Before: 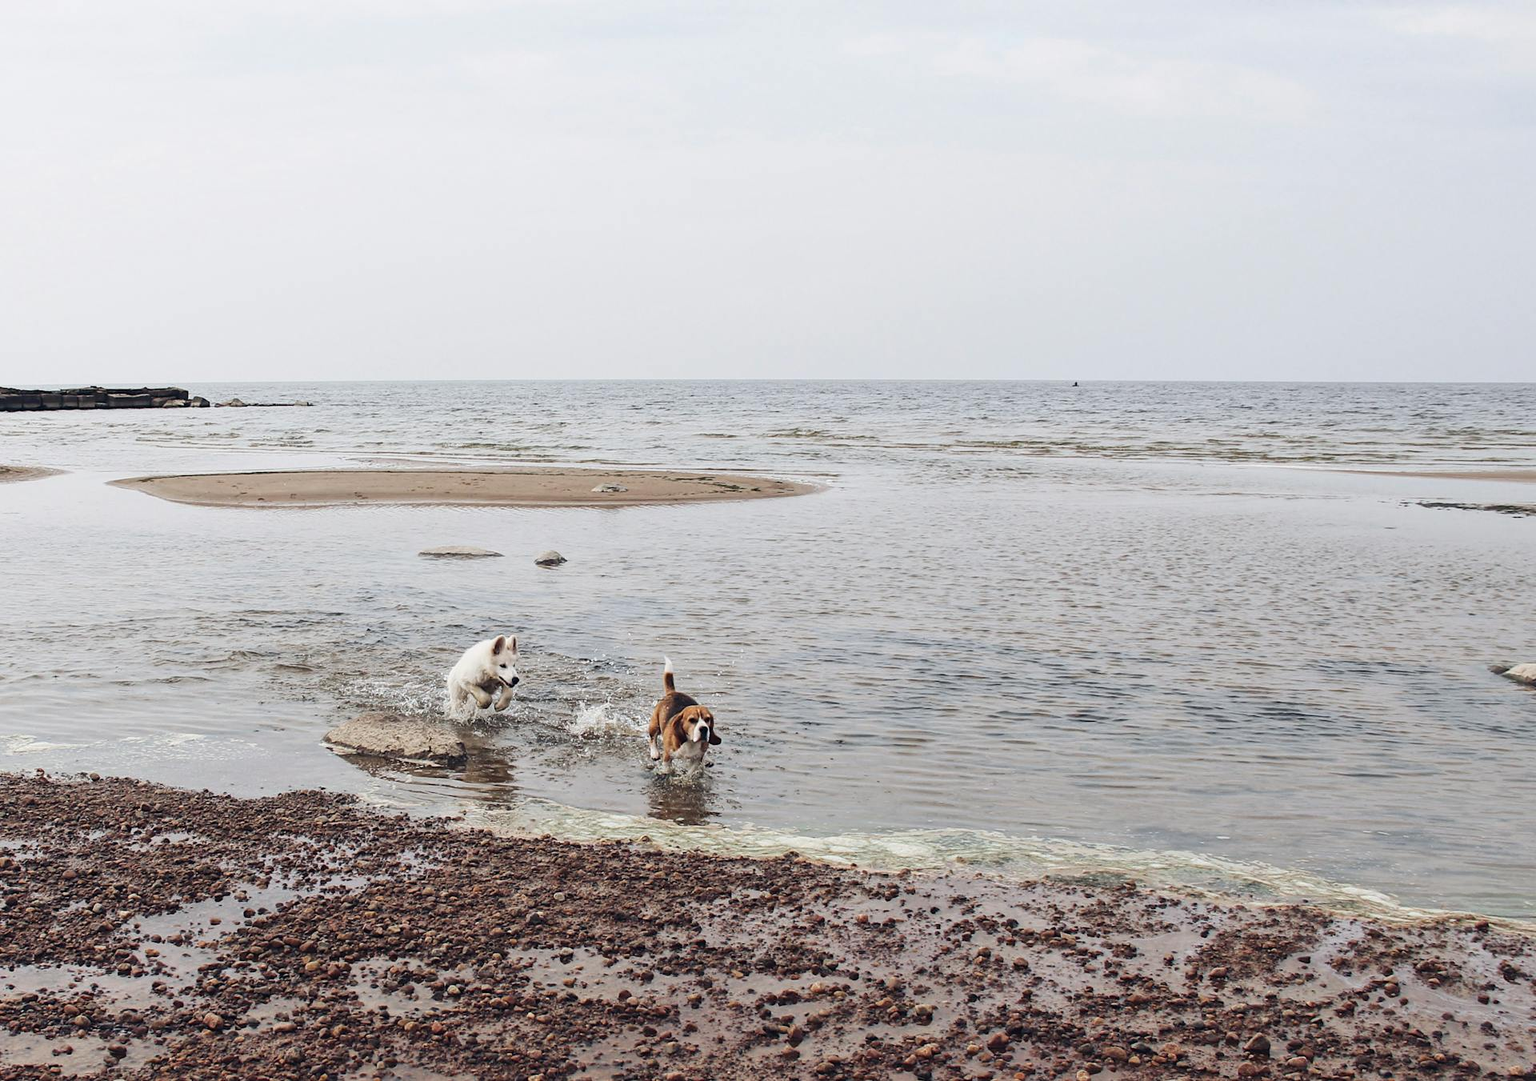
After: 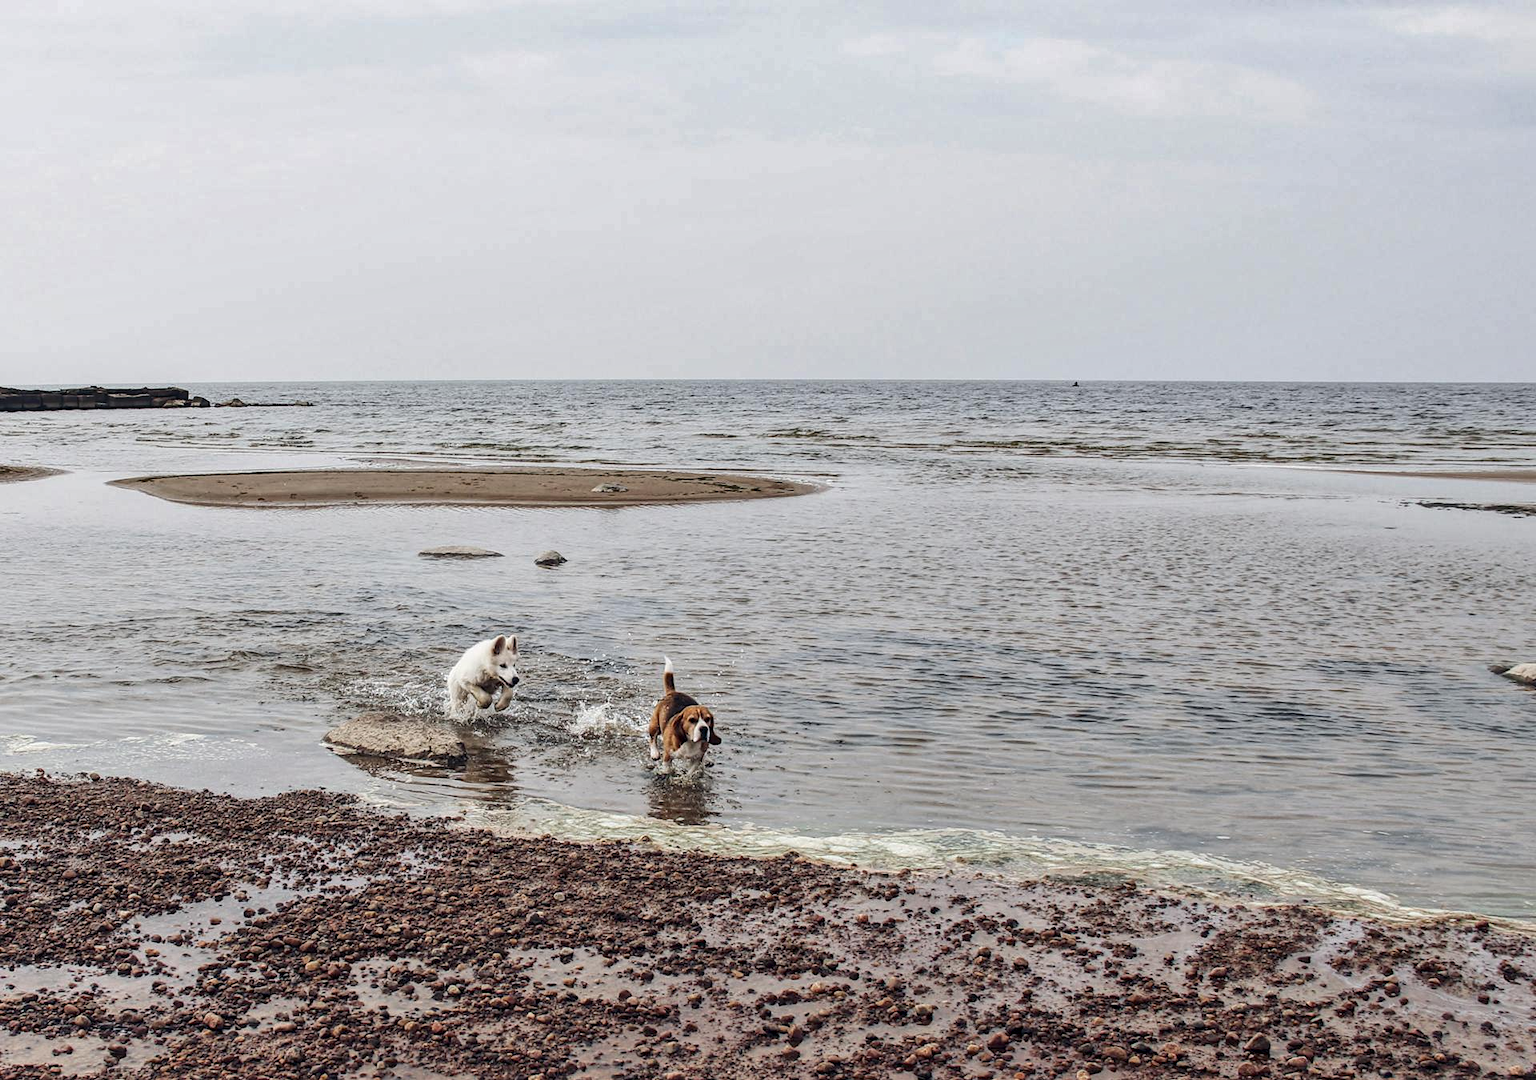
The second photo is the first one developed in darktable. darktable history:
local contrast: detail 130%
shadows and highlights: soften with gaussian
